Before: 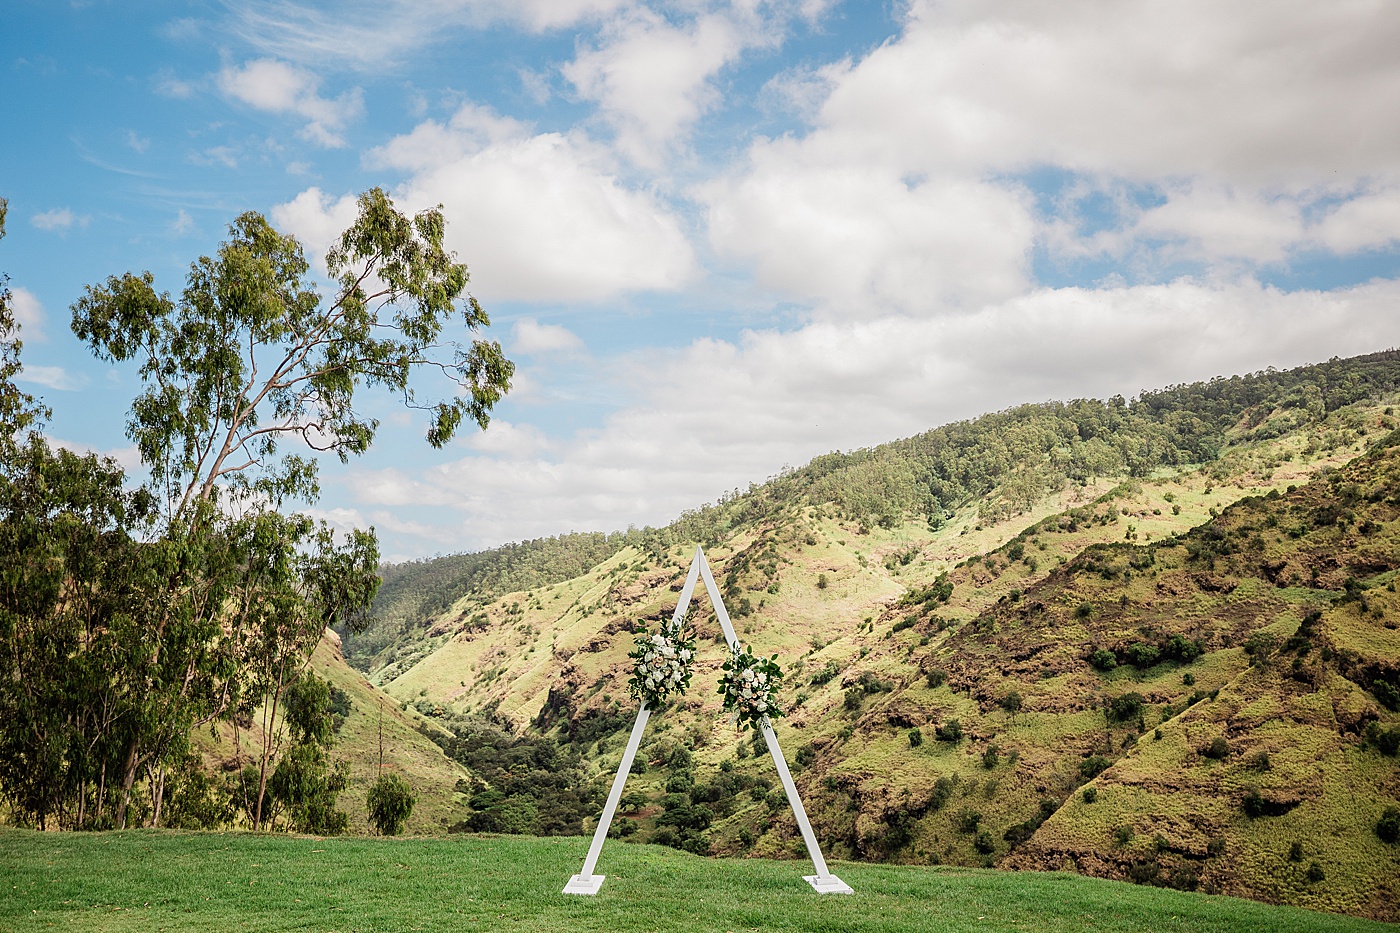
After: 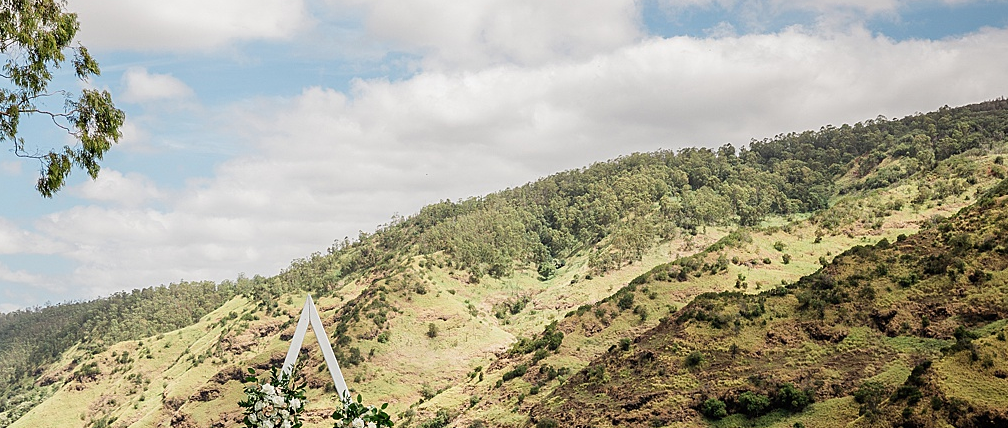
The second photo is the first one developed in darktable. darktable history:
base curve: curves: ch0 [(0, 0) (0.303, 0.277) (1, 1)]
crop and rotate: left 27.938%, top 27.046%, bottom 27.046%
